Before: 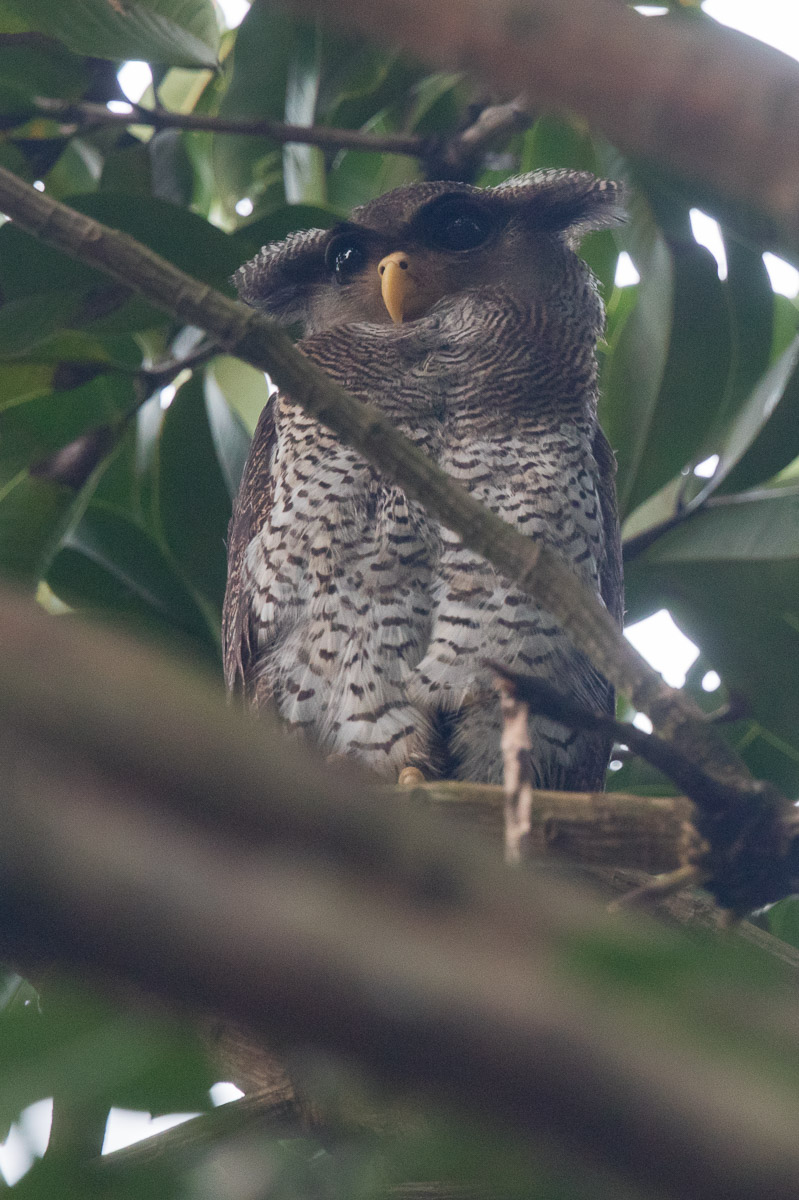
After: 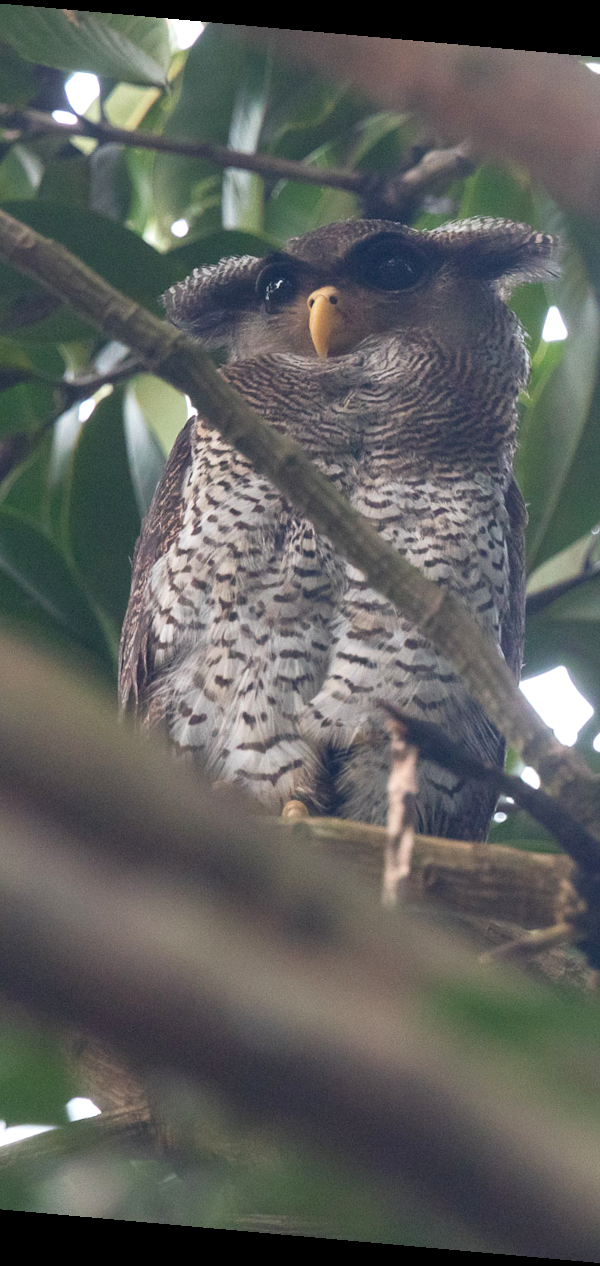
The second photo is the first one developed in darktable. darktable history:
crop: left 16.899%, right 16.556%
exposure: exposure 0.426 EV, compensate highlight preservation false
rotate and perspective: rotation 5.12°, automatic cropping off
